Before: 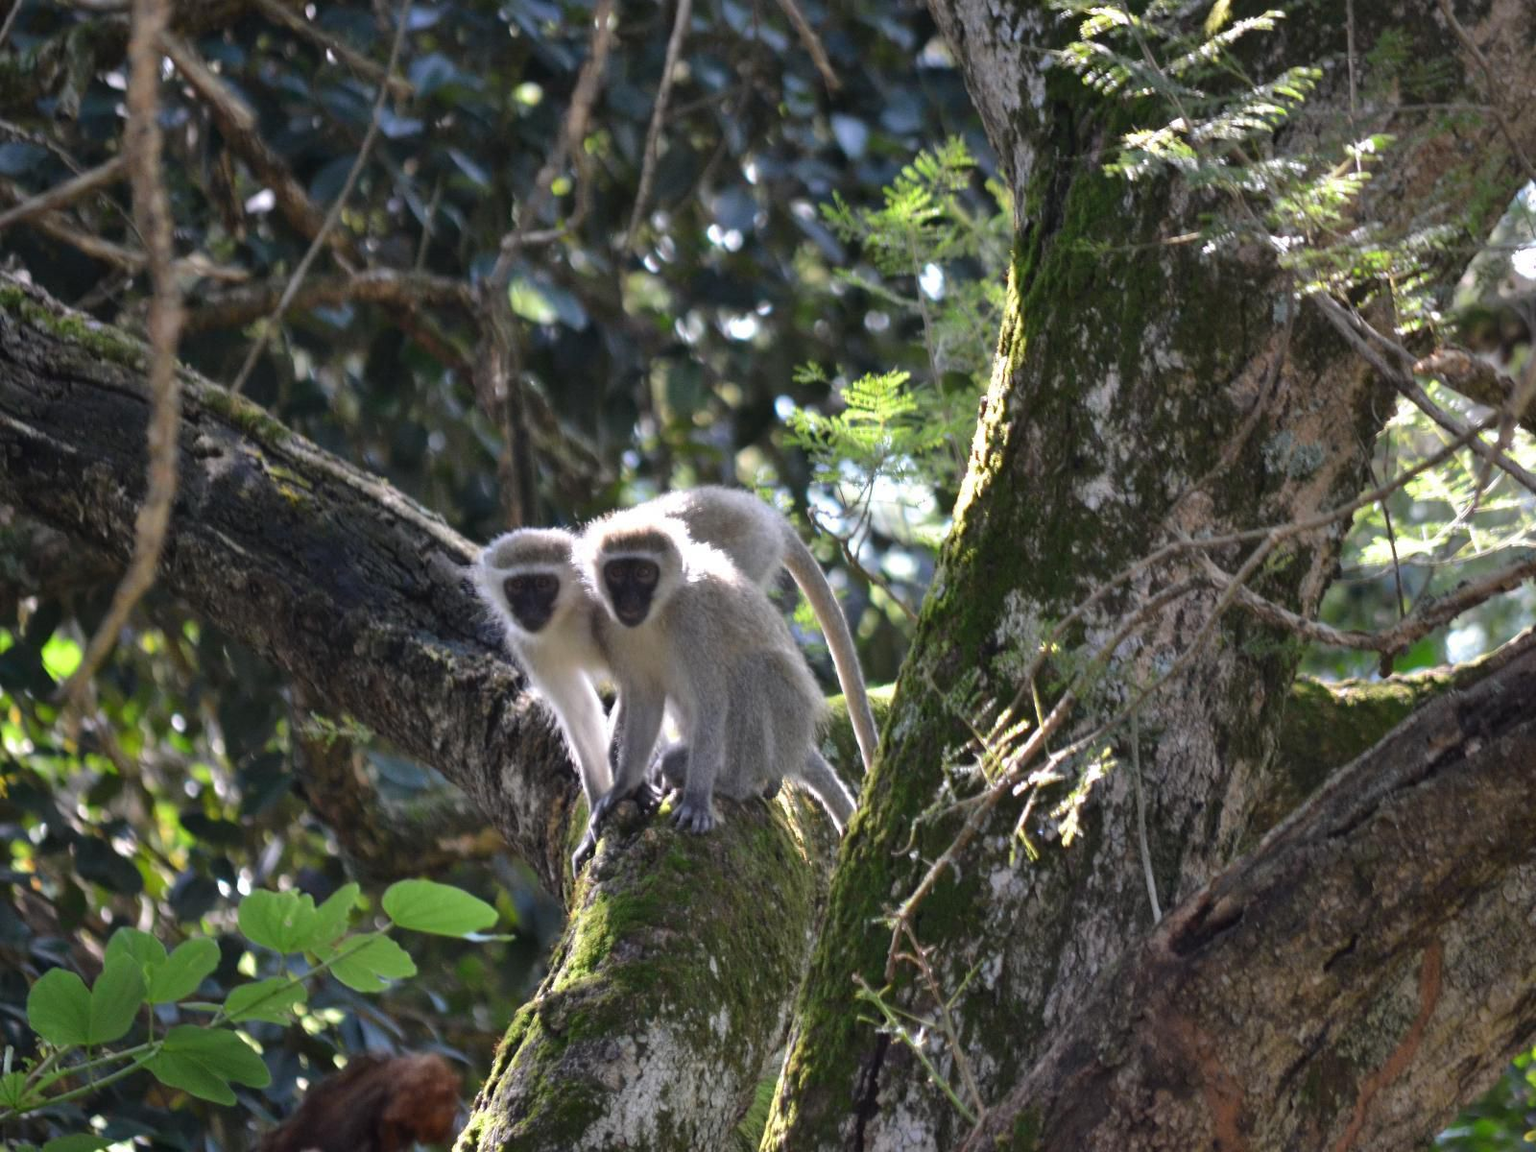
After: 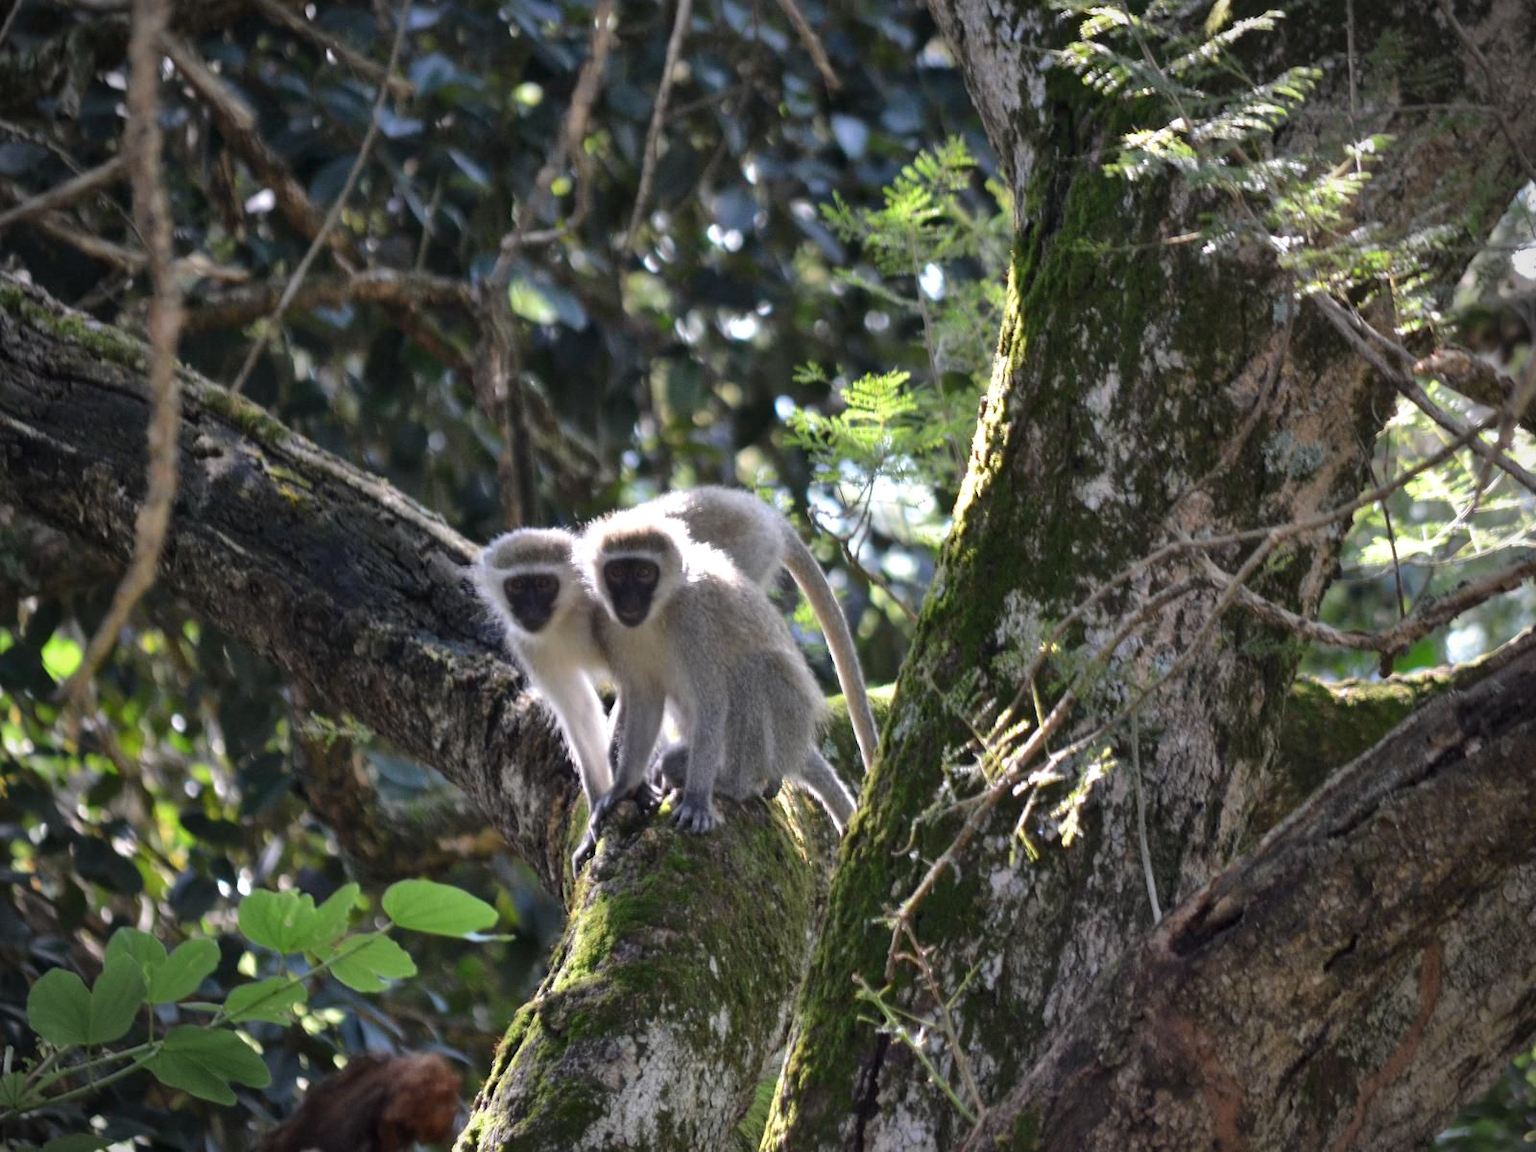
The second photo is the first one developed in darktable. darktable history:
vignetting: fall-off start 88.64%, fall-off radius 44.21%, width/height ratio 1.155, unbound false
local contrast: mode bilateral grid, contrast 19, coarseness 51, detail 119%, midtone range 0.2
